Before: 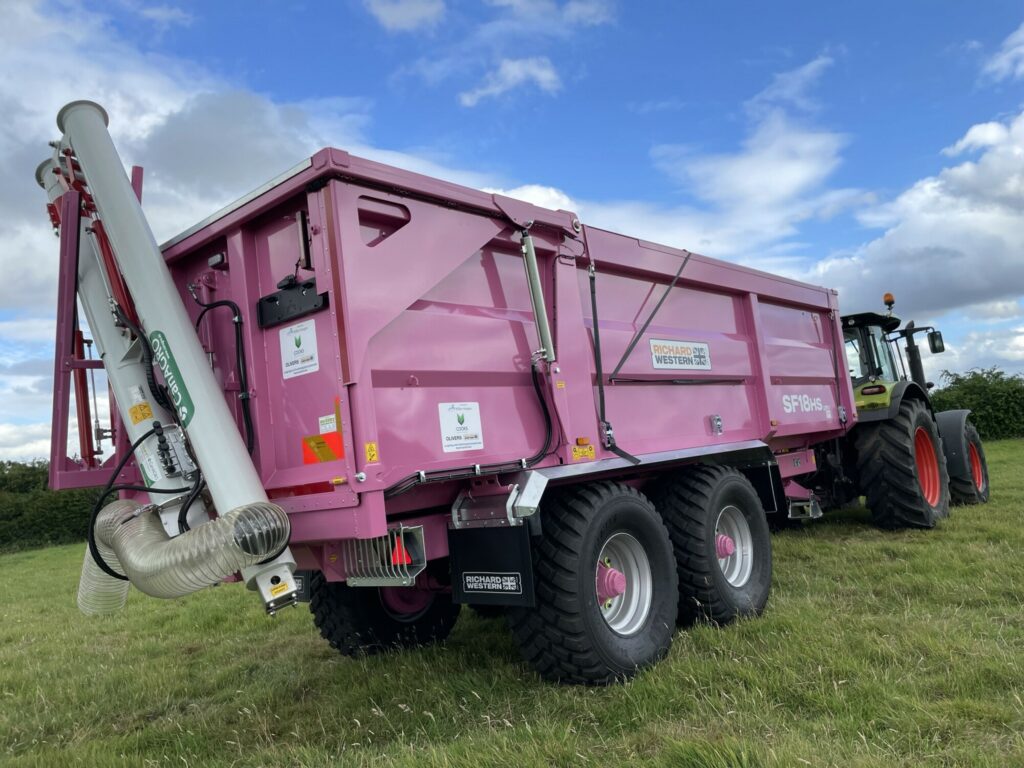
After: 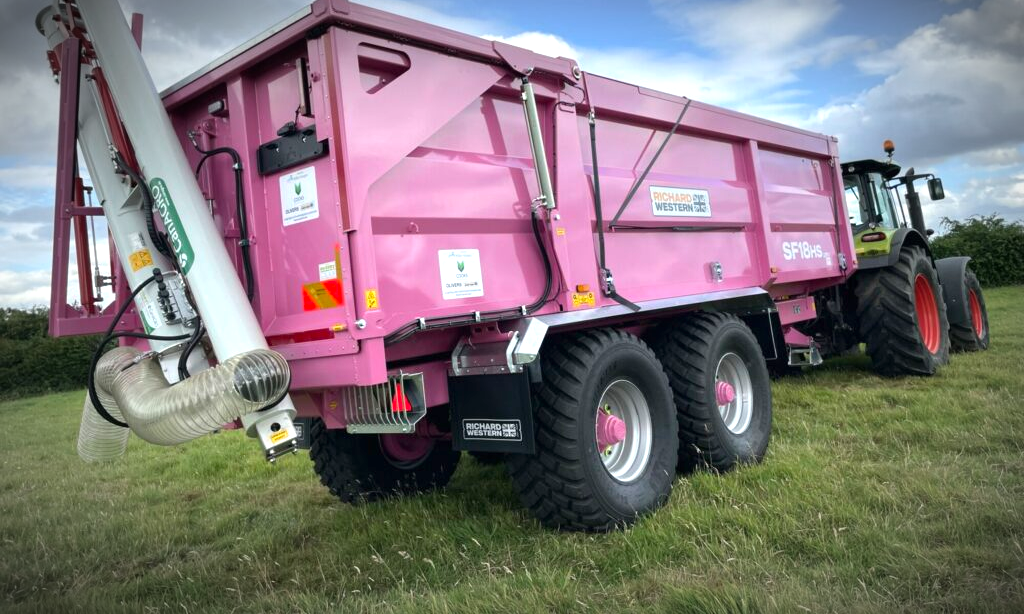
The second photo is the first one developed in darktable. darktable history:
vignetting: fall-off start 67.5%, fall-off radius 67.23%, brightness -0.813, automatic ratio true
crop and rotate: top 19.998%
exposure: black level correction 0, exposure 0.7 EV, compensate exposure bias true, compensate highlight preservation false
